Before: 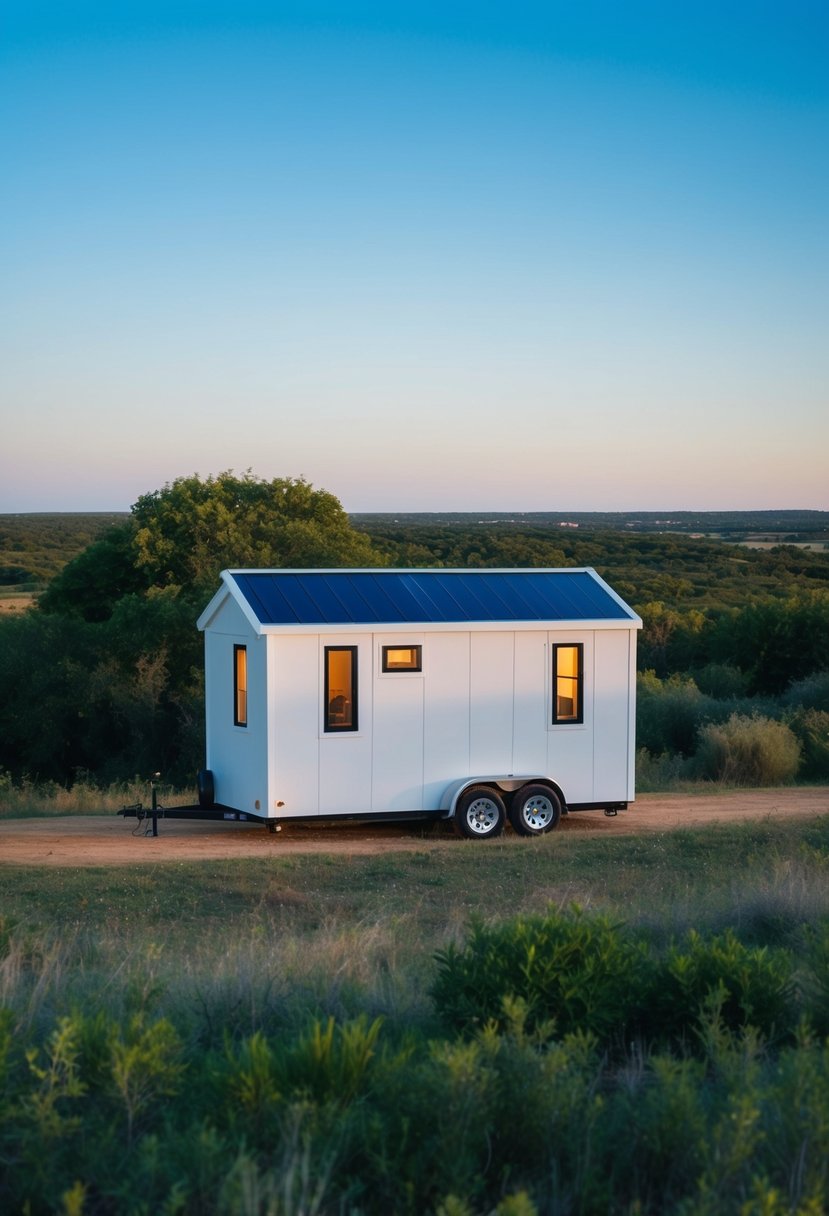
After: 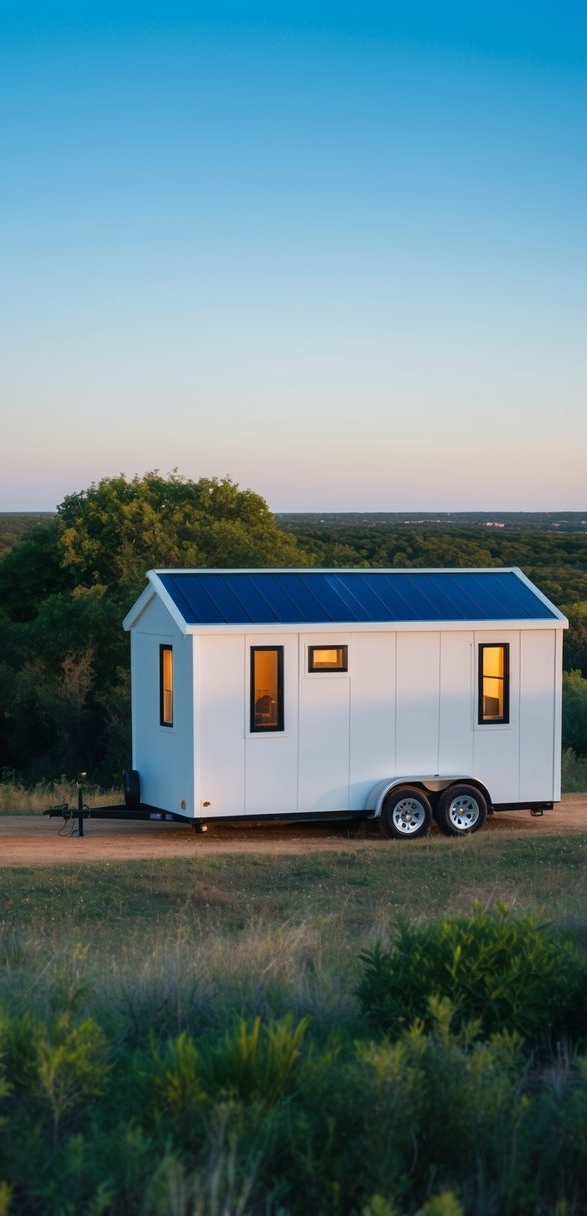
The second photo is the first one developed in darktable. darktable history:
crop and rotate: left 8.968%, right 20.153%
